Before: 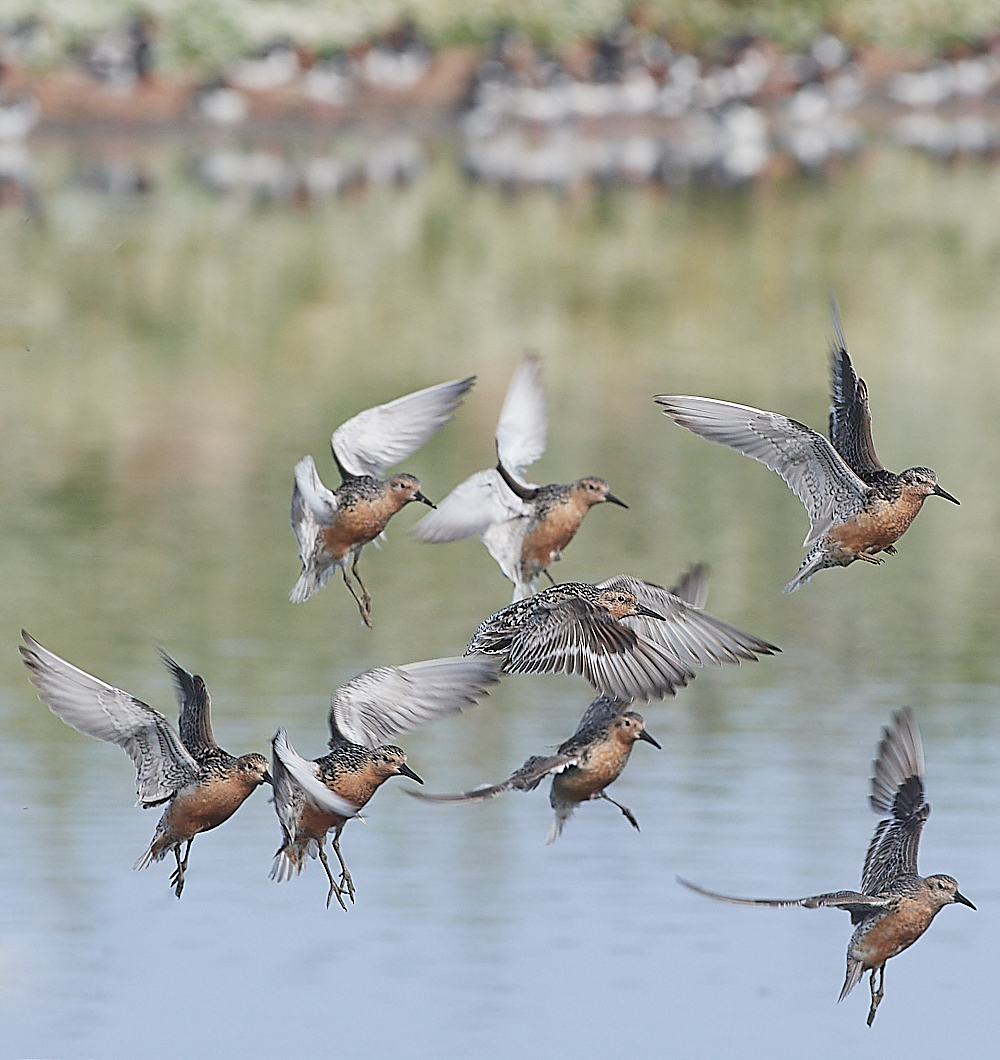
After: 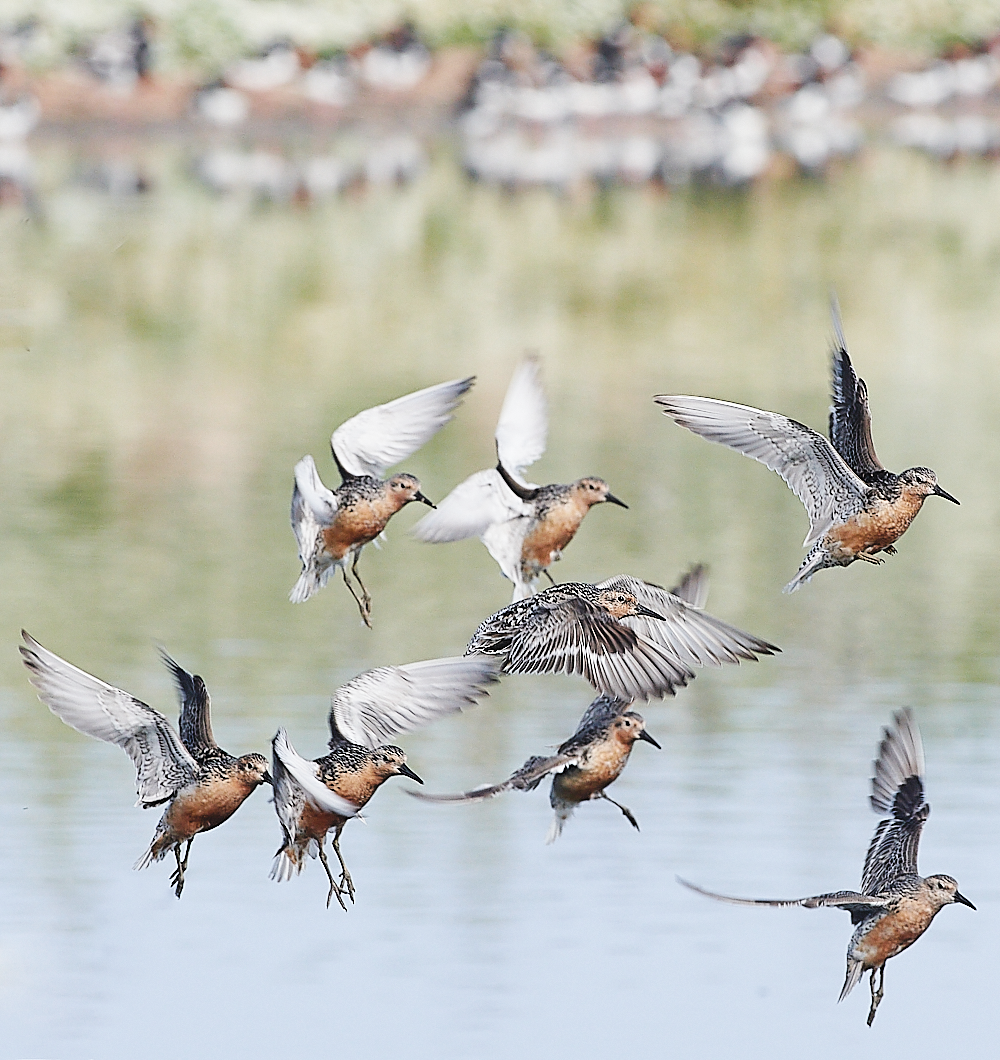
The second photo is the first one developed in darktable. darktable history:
contrast brightness saturation: saturation -0.05
base curve: curves: ch0 [(0, 0) (0.036, 0.025) (0.121, 0.166) (0.206, 0.329) (0.605, 0.79) (1, 1)], preserve colors none
